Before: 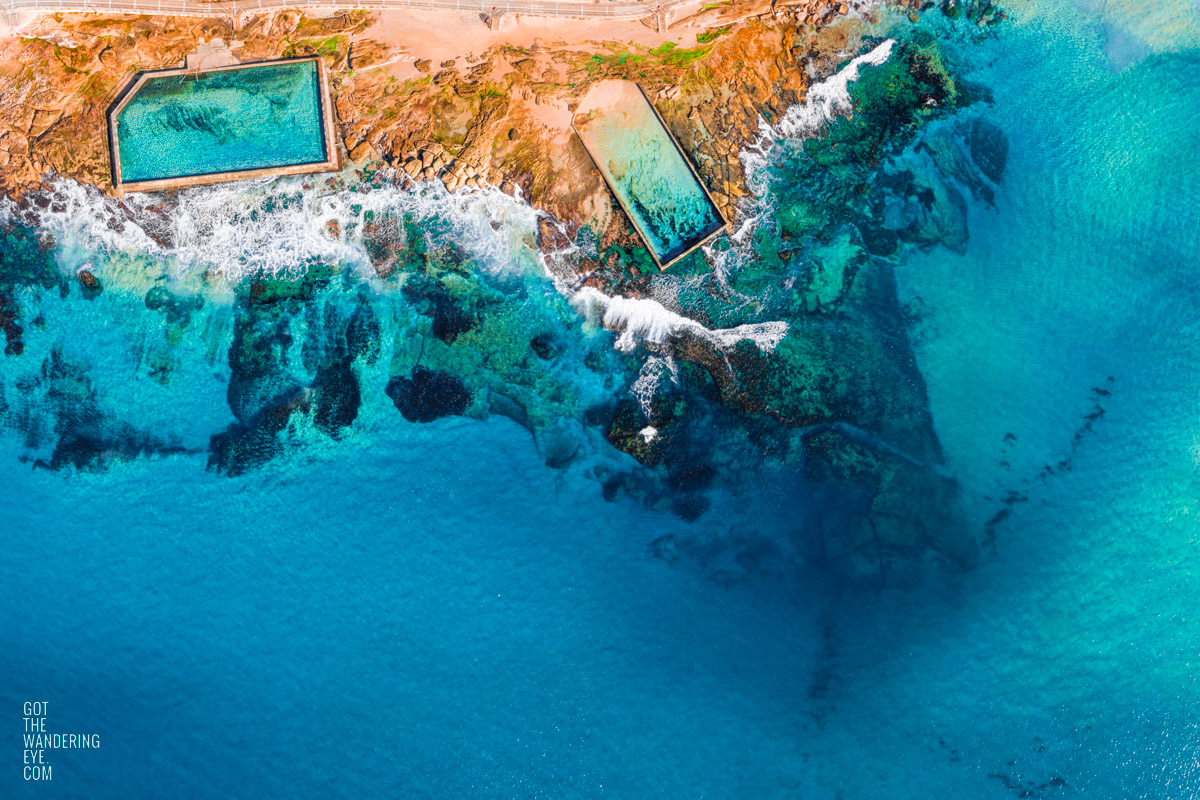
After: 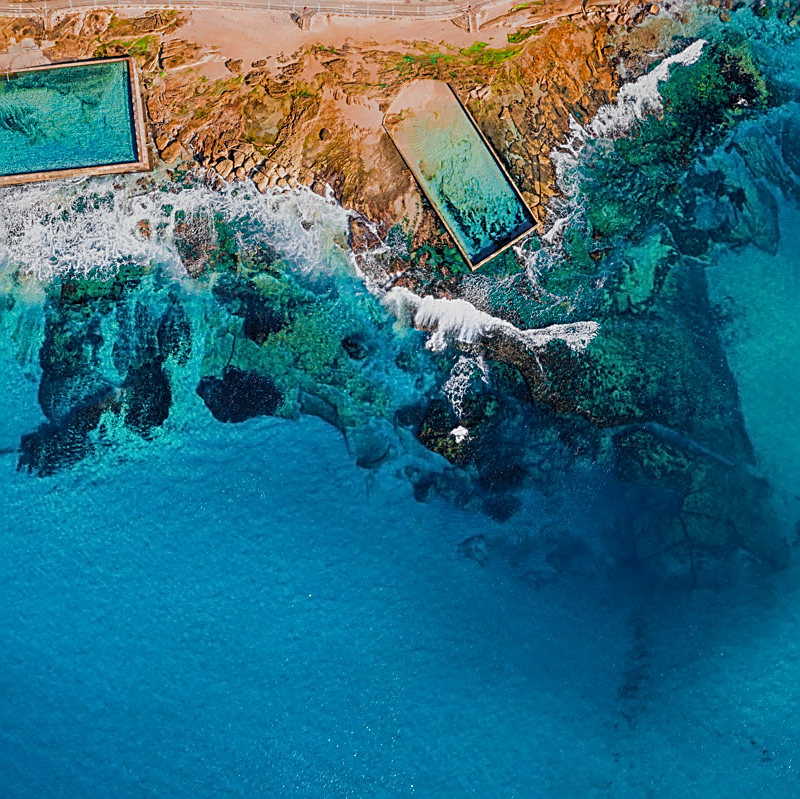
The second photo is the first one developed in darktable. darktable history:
crop and rotate: left 15.754%, right 17.579%
sharpen: amount 0.75
graduated density: rotation -0.352°, offset 57.64
